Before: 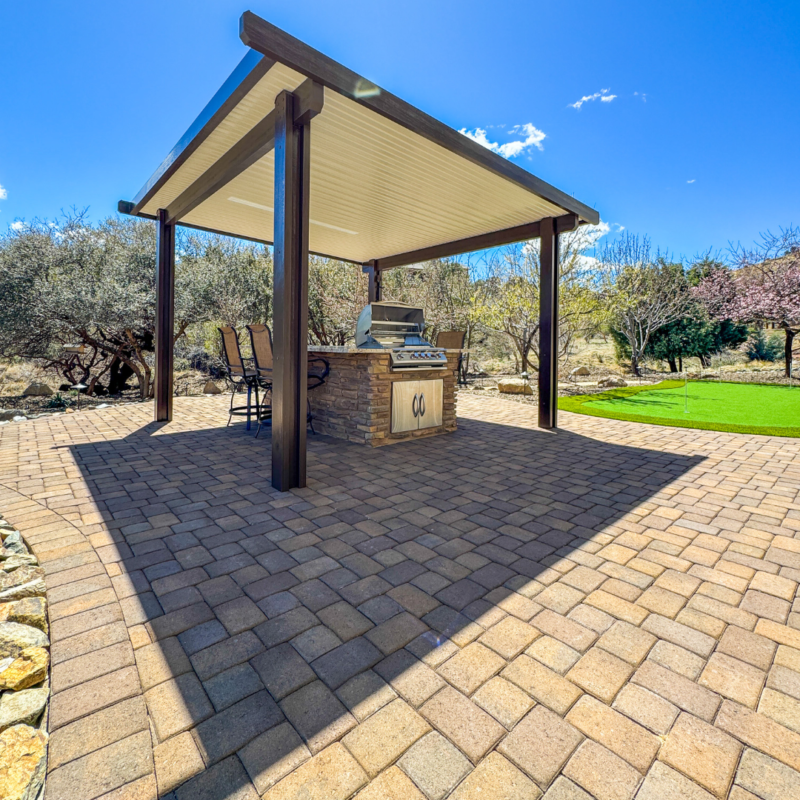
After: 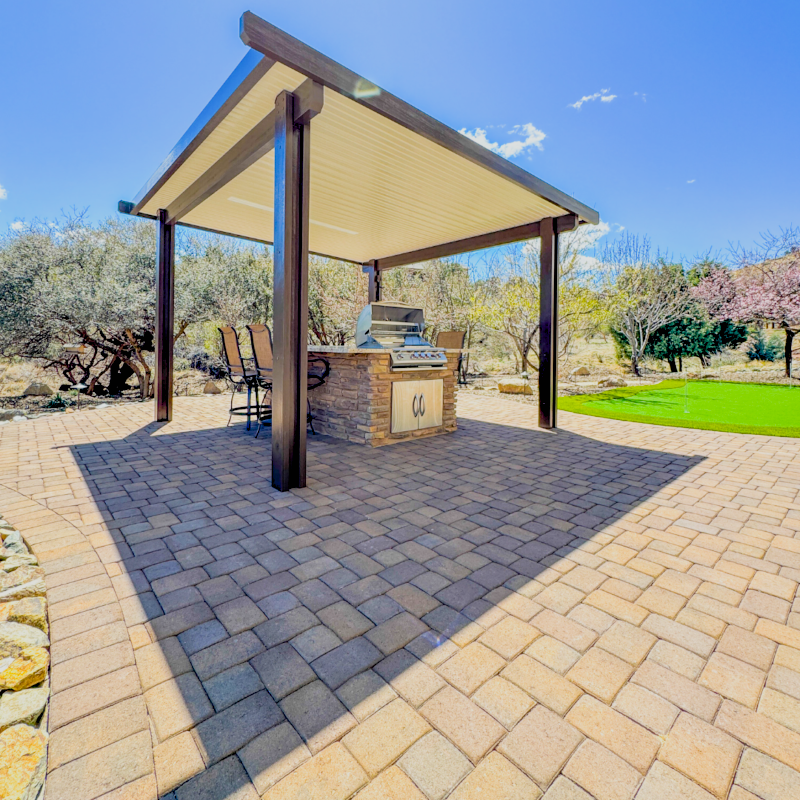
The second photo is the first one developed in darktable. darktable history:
color balance rgb: global offset › luminance -1.431%, linear chroma grading › global chroma -15.606%, perceptual saturation grading › global saturation 30.056%, contrast -29.659%
filmic rgb: black relative exposure -5.02 EV, white relative exposure 3.97 EV, hardness 2.88, contrast 1.187, highlights saturation mix -30.48%
exposure: black level correction 0, exposure 1.096 EV, compensate highlight preservation false
shadows and highlights: radius 127, shadows 21.16, highlights -22.14, low approximation 0.01
